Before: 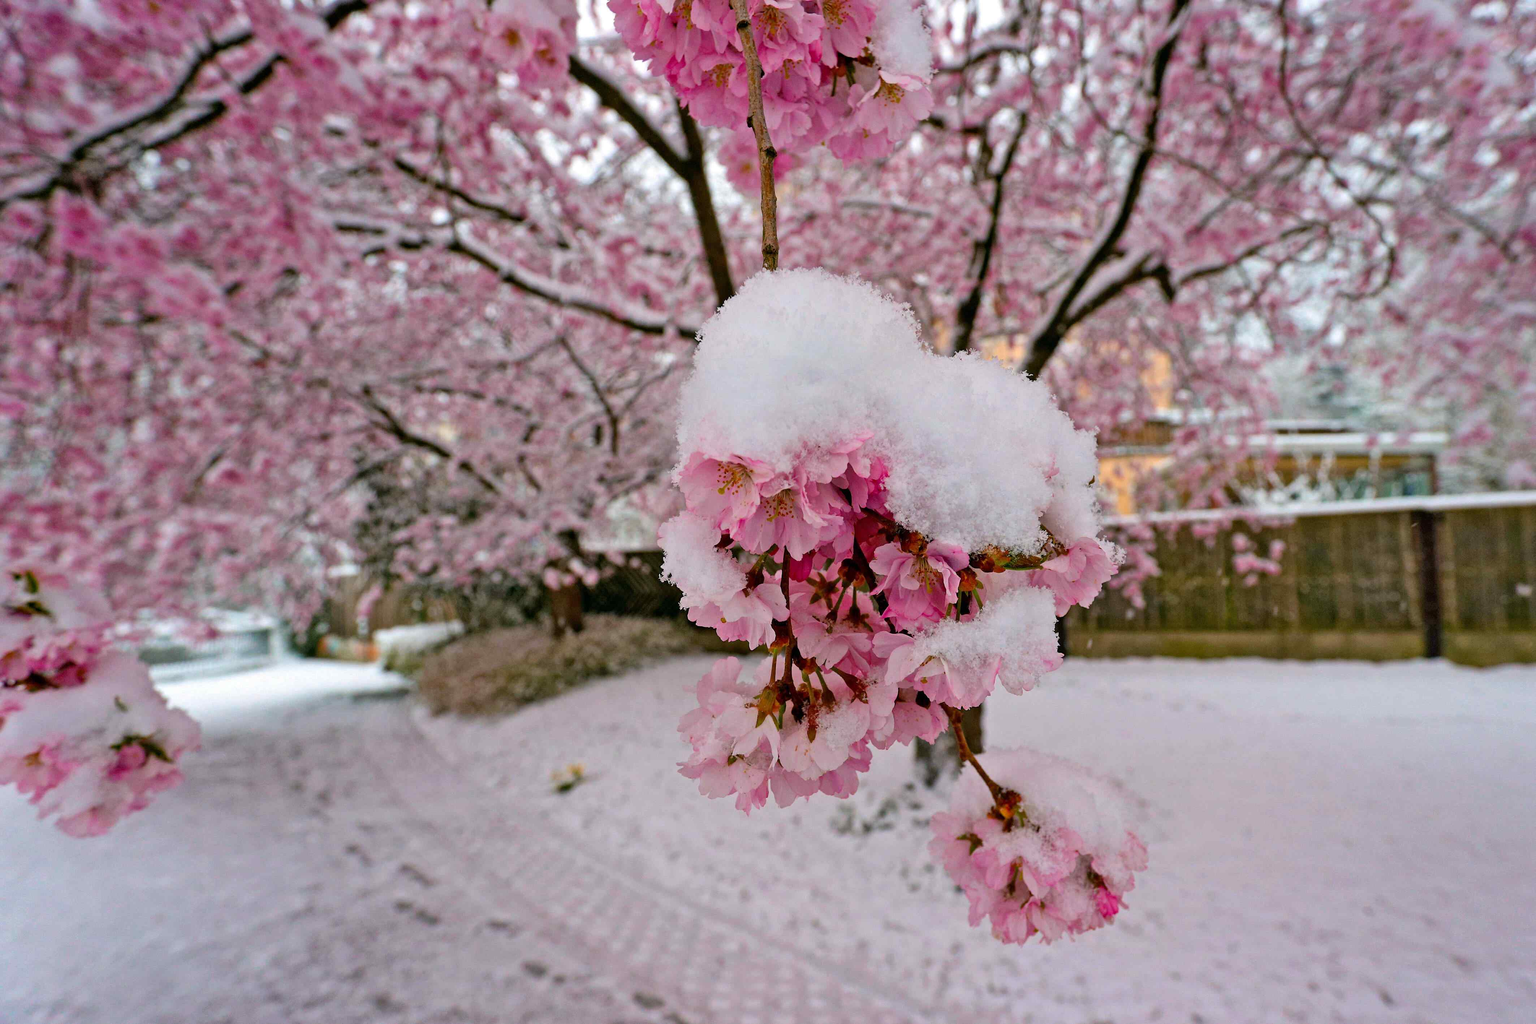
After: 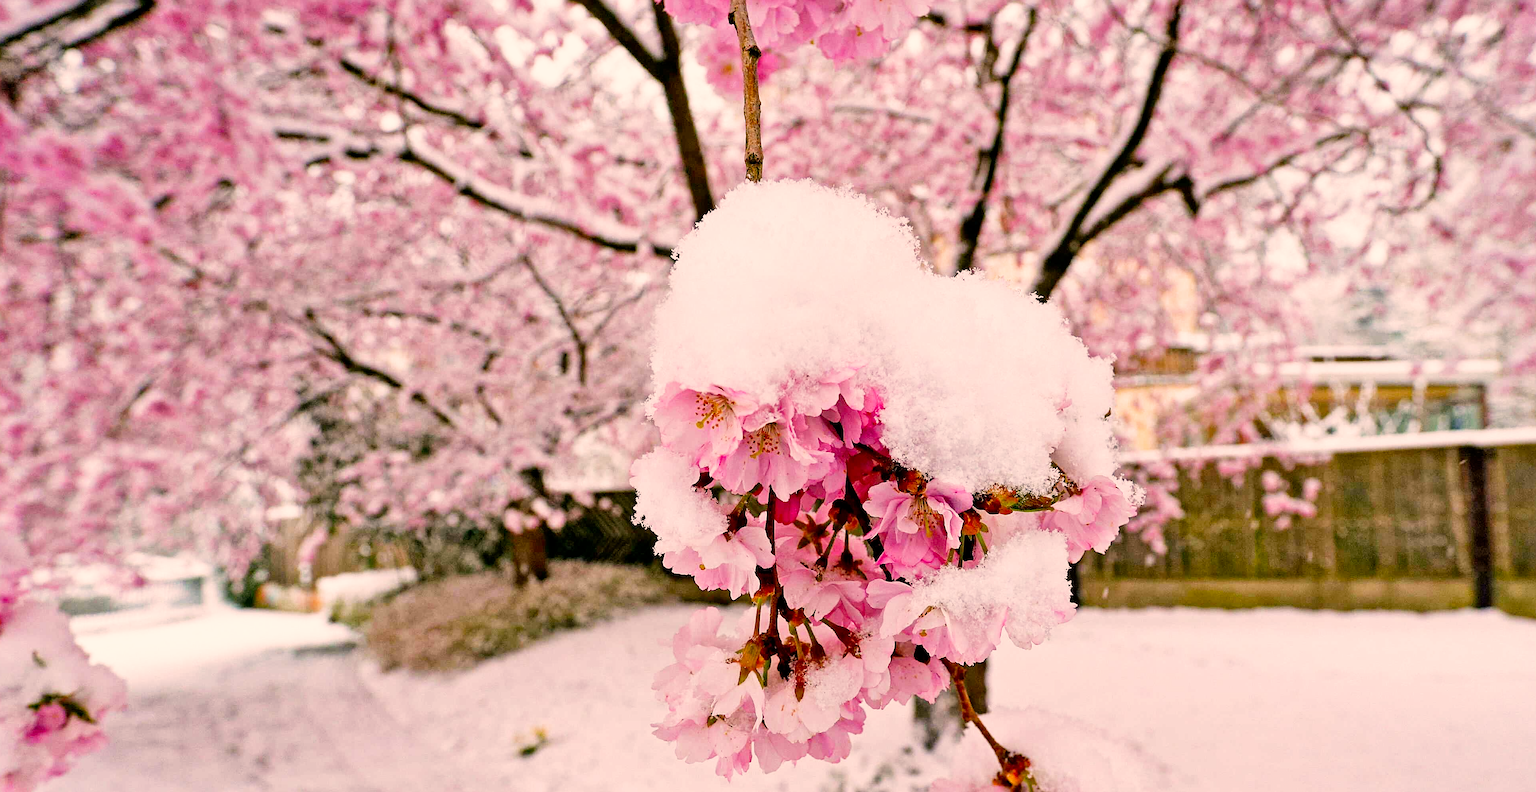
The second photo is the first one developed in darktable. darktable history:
color correction: highlights a* 11.96, highlights b* 11.58
crop: left 5.596%, top 10.314%, right 3.534%, bottom 19.395%
contrast brightness saturation: saturation -0.05
sharpen: amount 0.478
filmic rgb: middle gray luminance 9.23%, black relative exposure -10.55 EV, white relative exposure 3.45 EV, threshold 6 EV, target black luminance 0%, hardness 5.98, latitude 59.69%, contrast 1.087, highlights saturation mix 5%, shadows ↔ highlights balance 29.23%, add noise in highlights 0, preserve chrominance no, color science v3 (2019), use custom middle-gray values true, iterations of high-quality reconstruction 0, contrast in highlights soft, enable highlight reconstruction true
